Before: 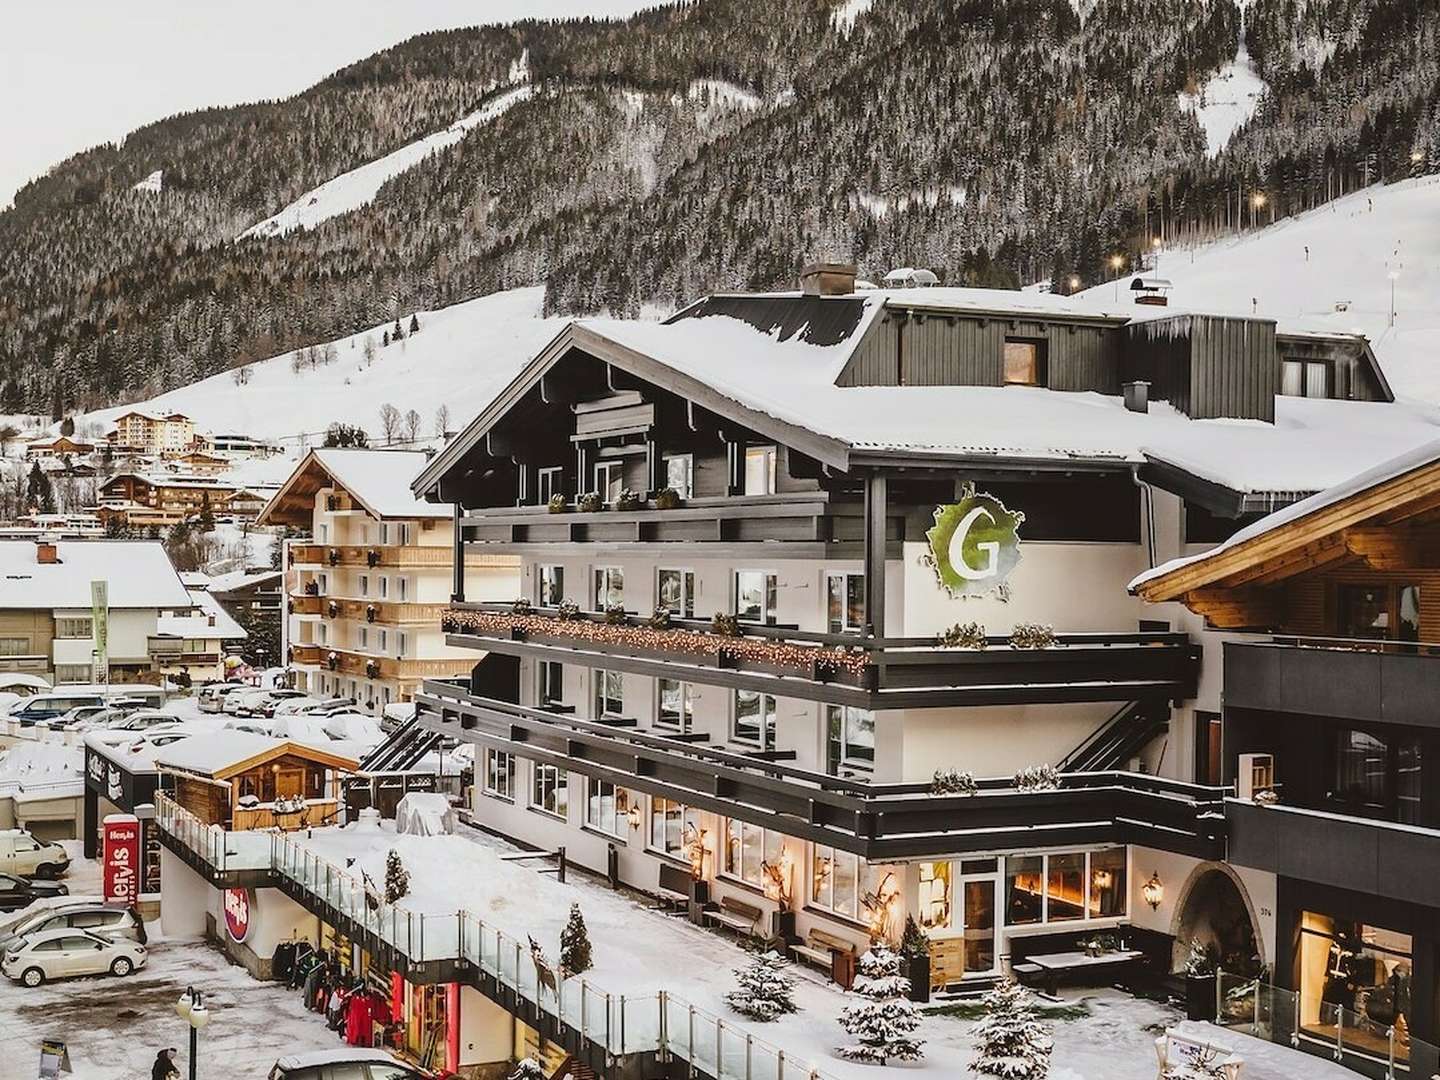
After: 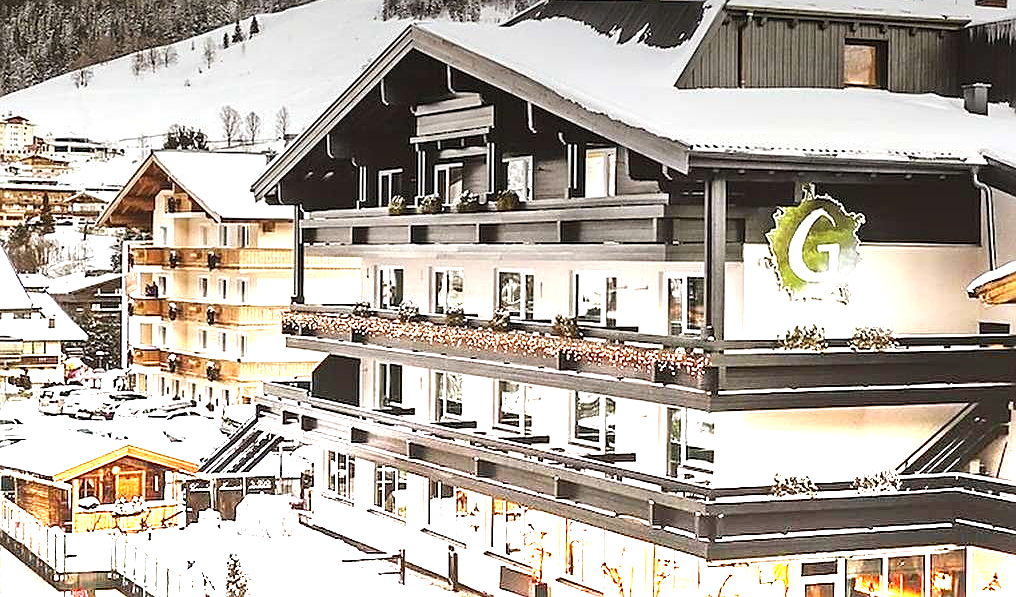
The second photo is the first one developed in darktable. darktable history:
crop: left 11.123%, top 27.61%, right 18.3%, bottom 17.034%
graduated density: density -3.9 EV
sharpen: on, module defaults
